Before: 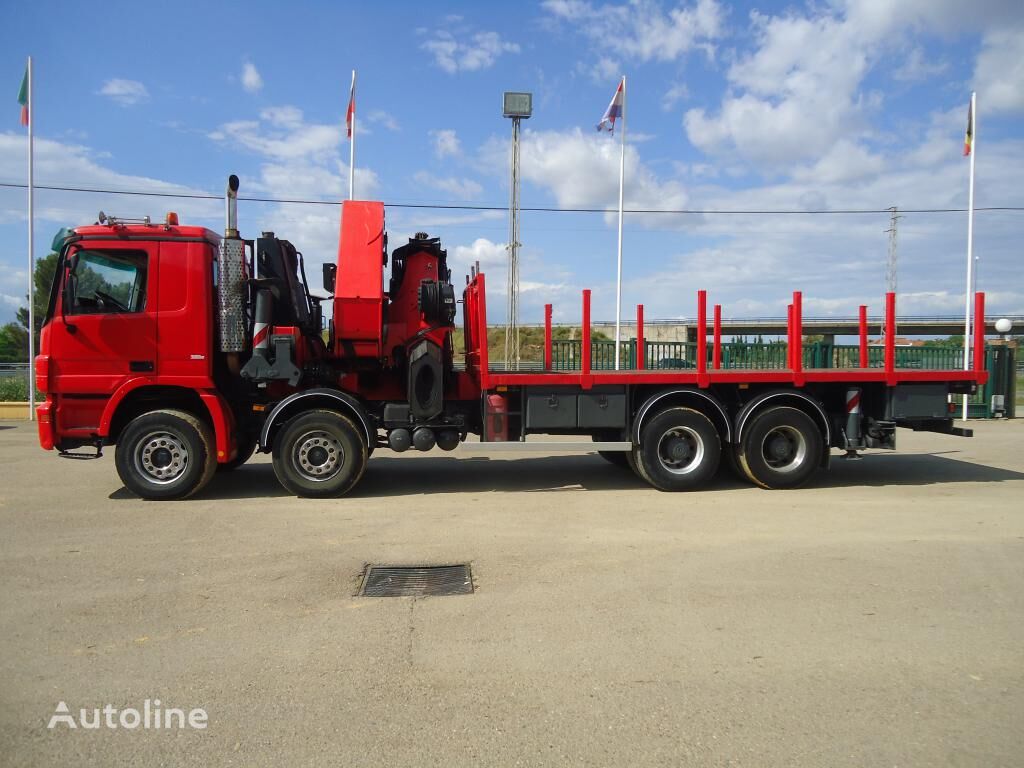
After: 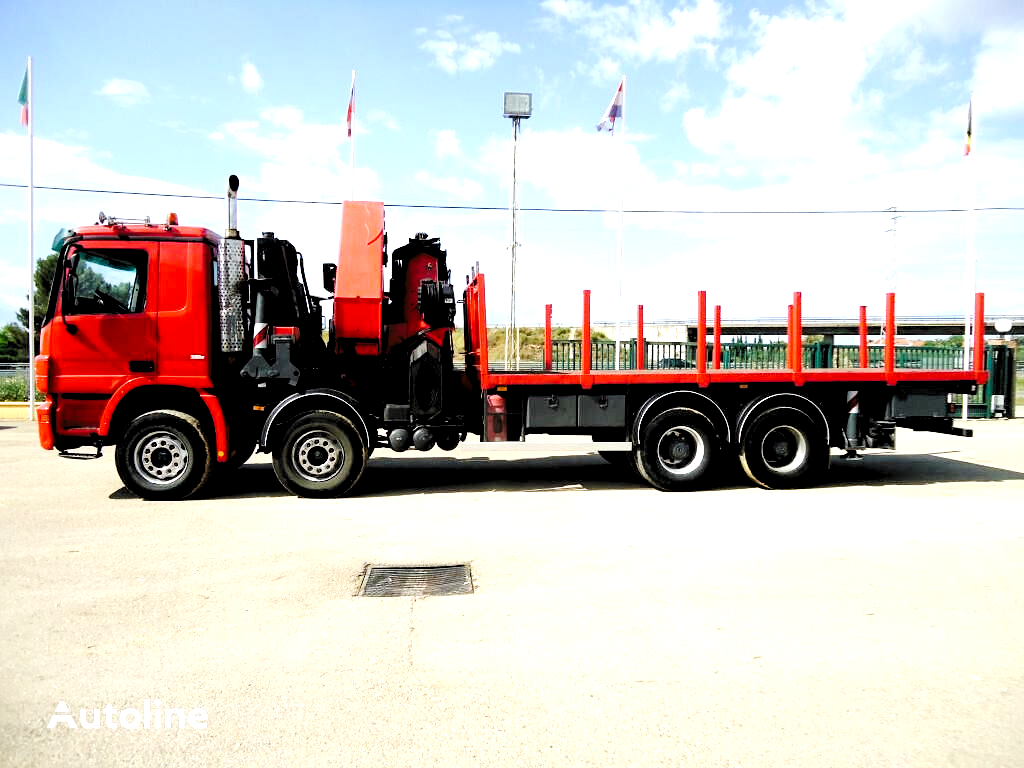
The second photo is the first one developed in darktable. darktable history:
levels: levels [0.182, 0.542, 0.902]
tone curve: curves: ch0 [(0, 0) (0.003, 0.002) (0.011, 0.006) (0.025, 0.012) (0.044, 0.021) (0.069, 0.027) (0.1, 0.035) (0.136, 0.06) (0.177, 0.108) (0.224, 0.173) (0.277, 0.26) (0.335, 0.353) (0.399, 0.453) (0.468, 0.555) (0.543, 0.641) (0.623, 0.724) (0.709, 0.792) (0.801, 0.857) (0.898, 0.918) (1, 1)], preserve colors none
exposure: black level correction 0.001, exposure 0.955 EV, compensate exposure bias true, compensate highlight preservation false
